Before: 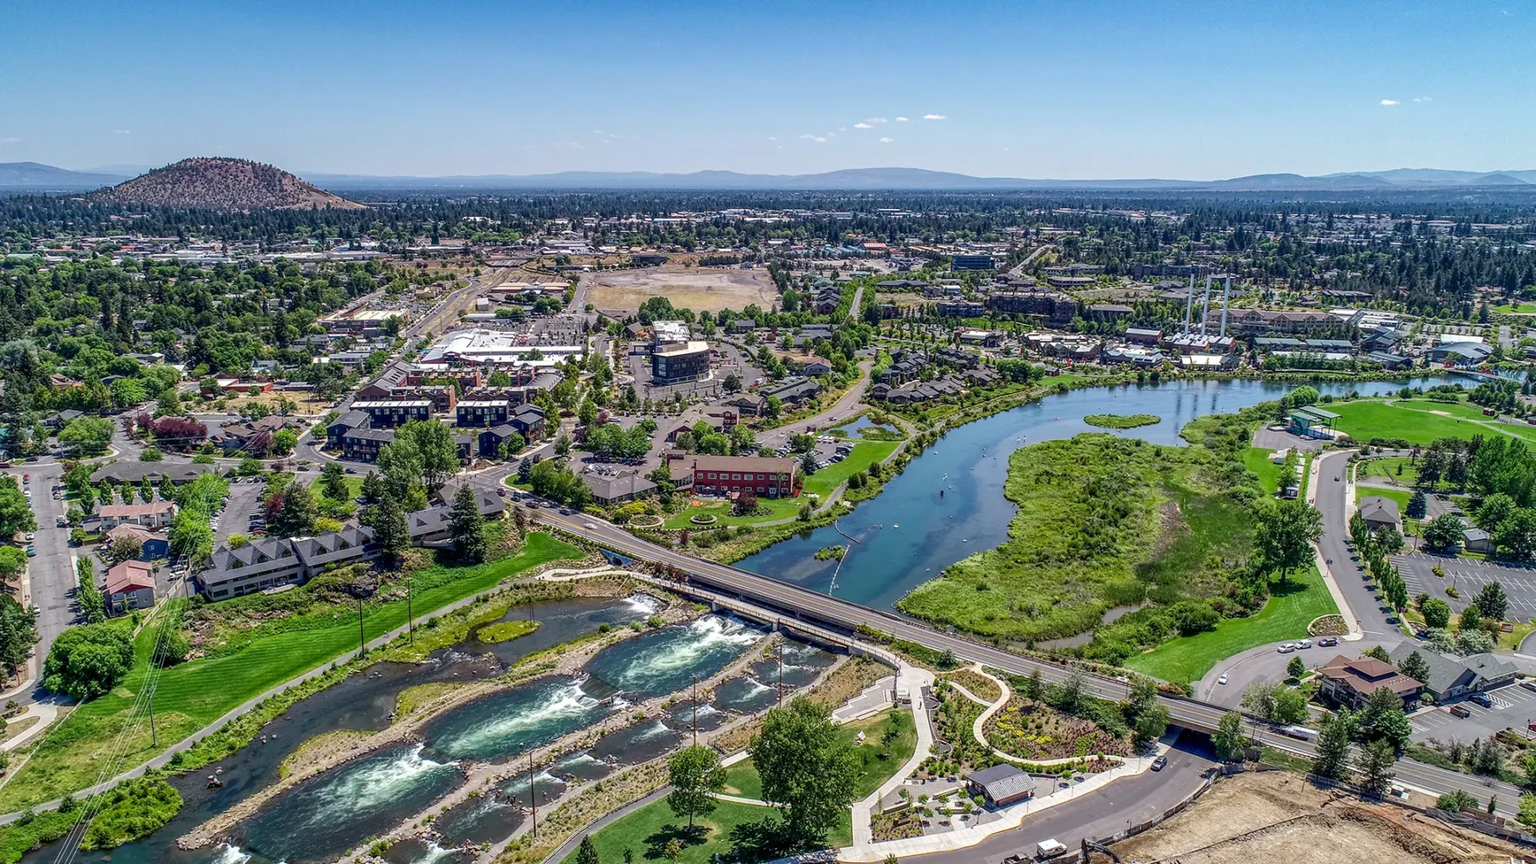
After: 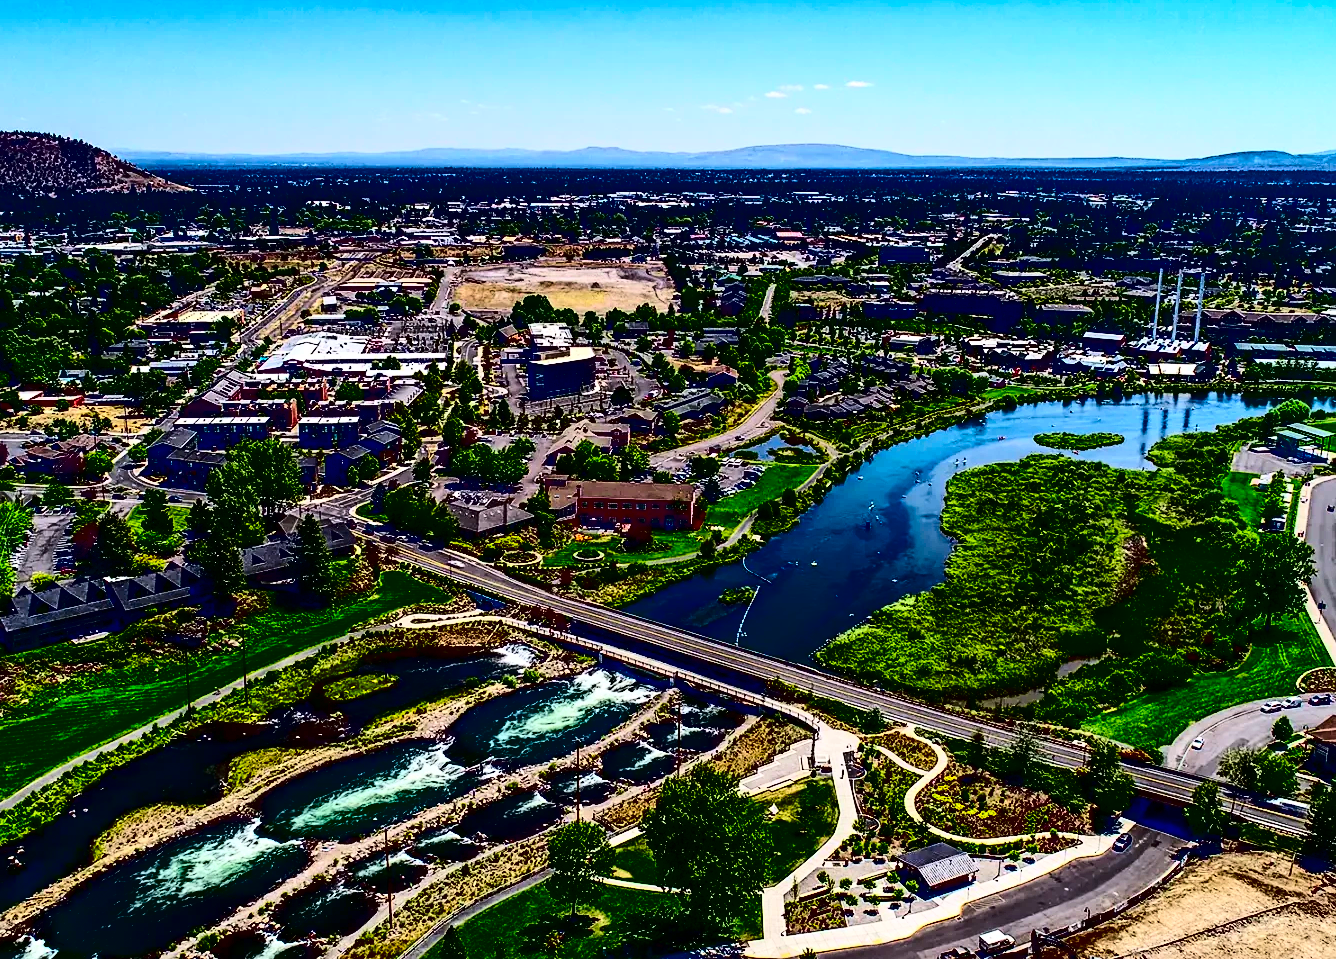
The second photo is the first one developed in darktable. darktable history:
sharpen: amount 0.2
contrast brightness saturation: contrast 0.77, brightness -1, saturation 1
crop and rotate: left 13.15%, top 5.251%, right 12.609%
